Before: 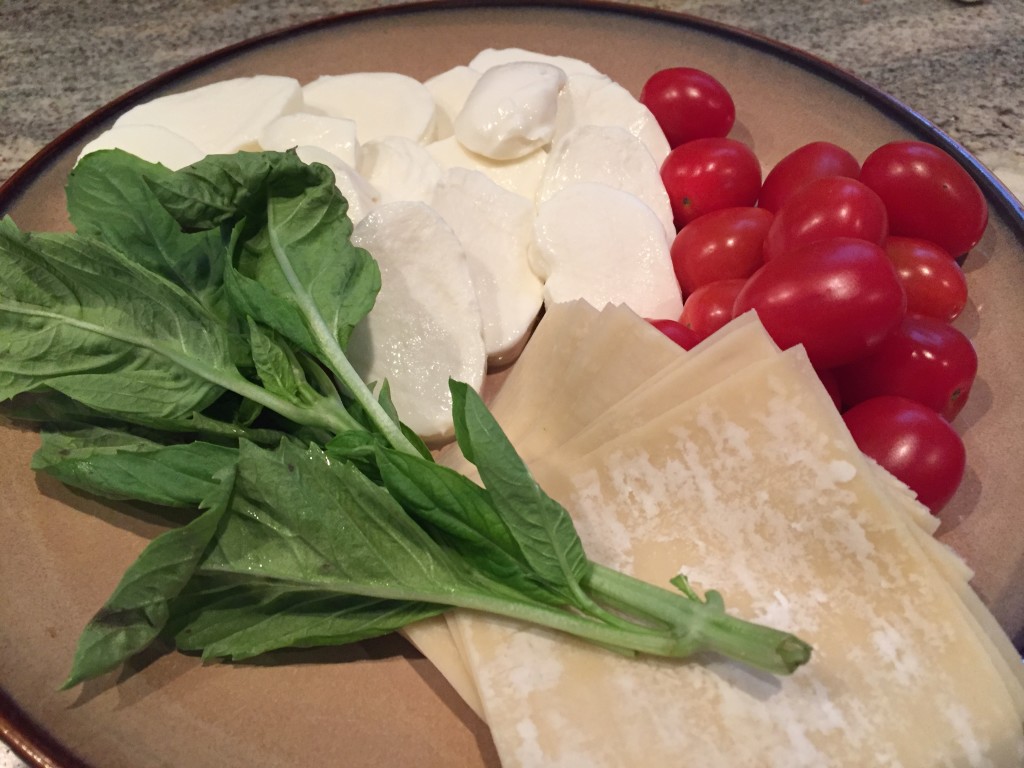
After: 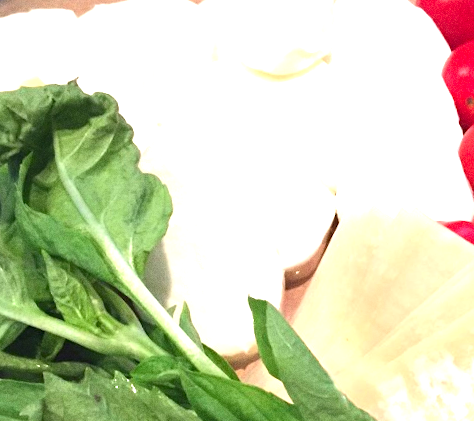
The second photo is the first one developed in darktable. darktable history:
white balance: red 1.004, blue 1.024
exposure: black level correction 0, exposure 1.5 EV, compensate exposure bias true, compensate highlight preservation false
grain: coarseness 0.09 ISO
crop: left 17.835%, top 7.675%, right 32.881%, bottom 32.213%
contrast brightness saturation: saturation 0.1
rotate and perspective: rotation -4.57°, crop left 0.054, crop right 0.944, crop top 0.087, crop bottom 0.914
